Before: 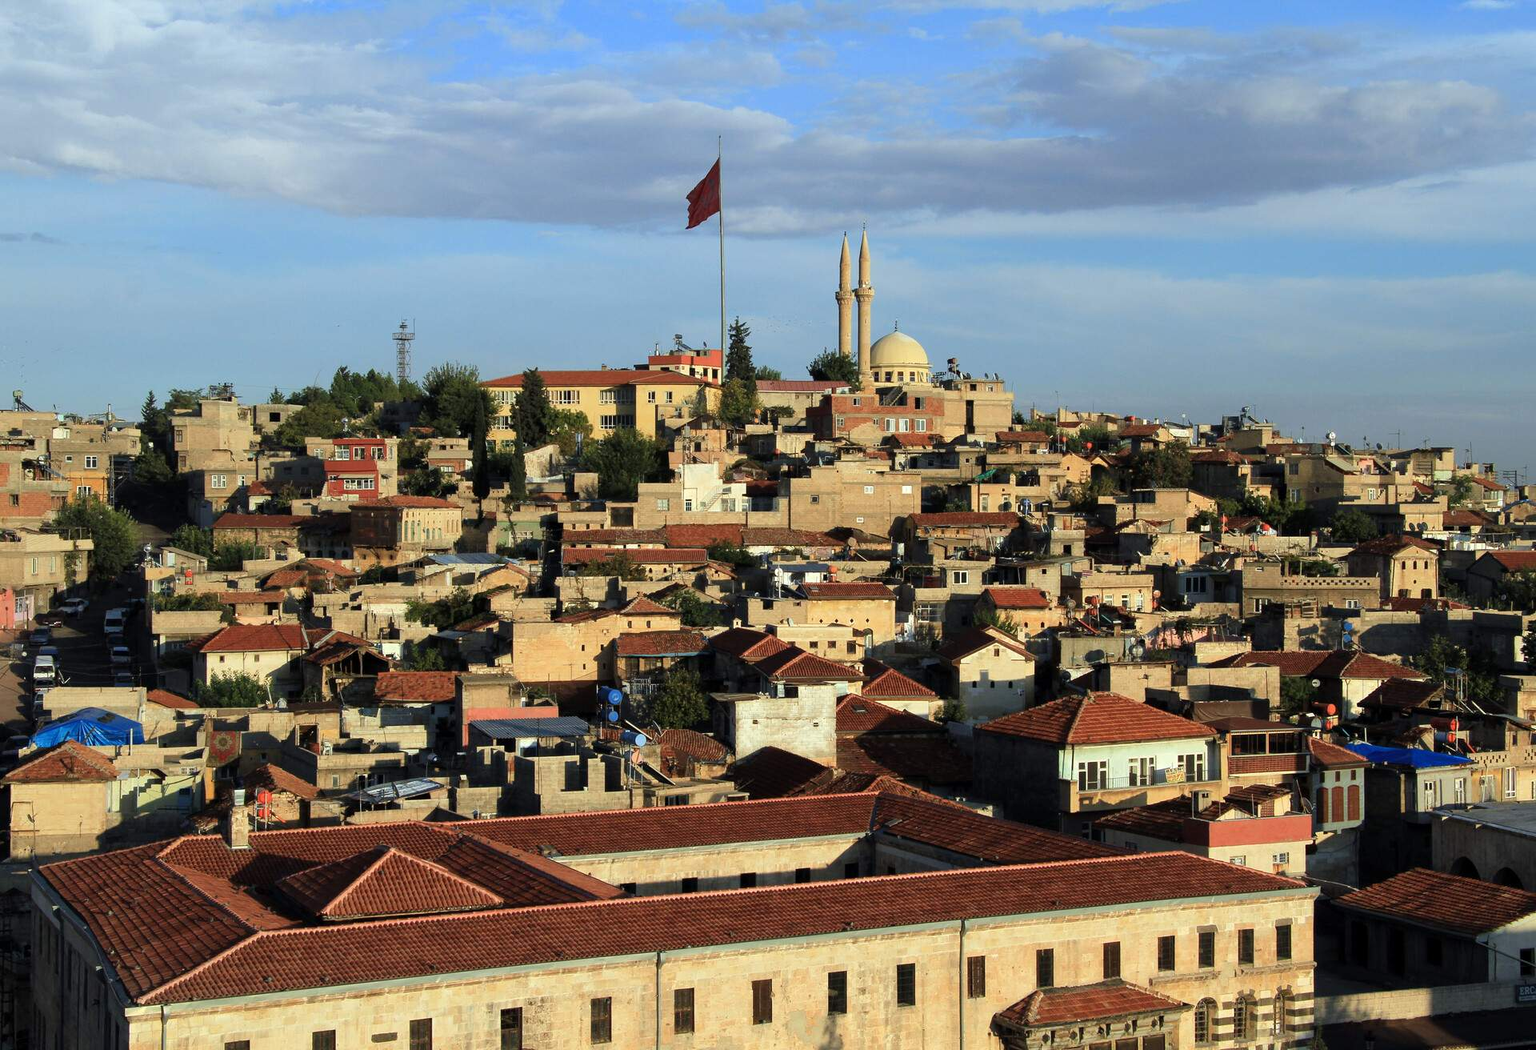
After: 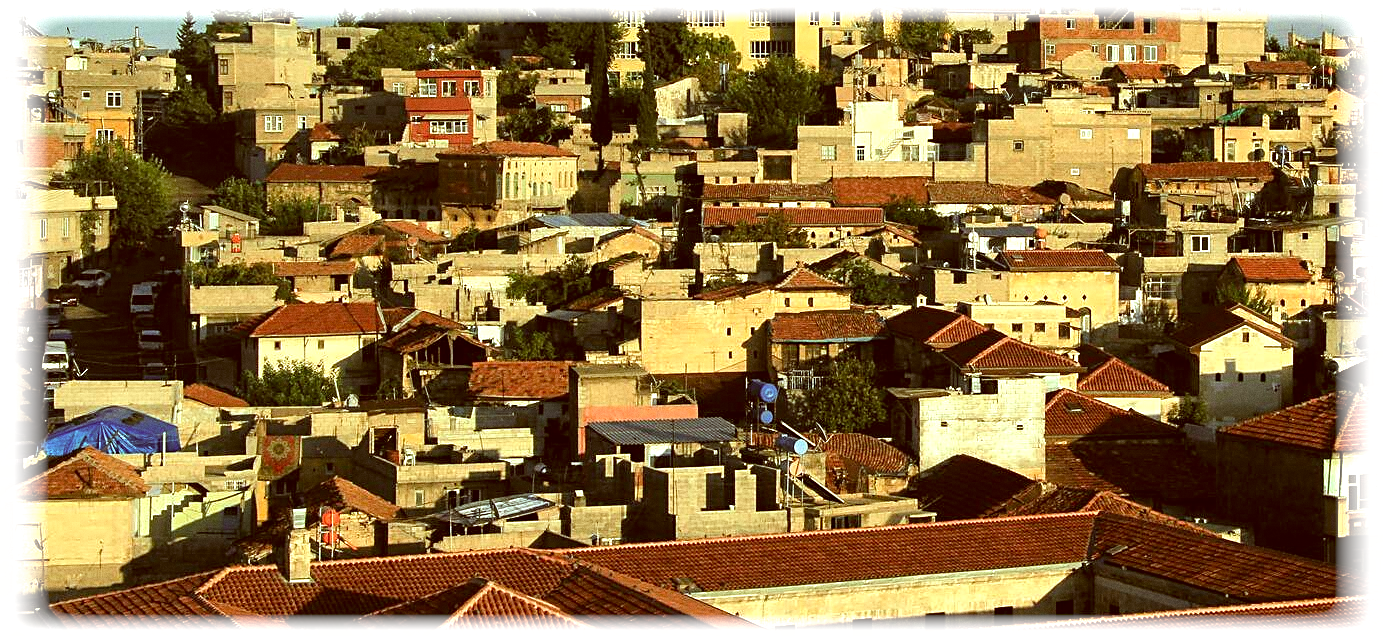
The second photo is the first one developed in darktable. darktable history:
grain: coarseness 3.21 ISO
color correction: highlights a* -5.94, highlights b* 9.48, shadows a* 10.12, shadows b* 23.94
crop: top 36.498%, right 27.964%, bottom 14.995%
exposure: exposure 0.507 EV, compensate highlight preservation false
vignetting: fall-off start 93%, fall-off radius 5%, brightness 1, saturation -0.49, automatic ratio true, width/height ratio 1.332, shape 0.04, unbound false
sharpen: on, module defaults
